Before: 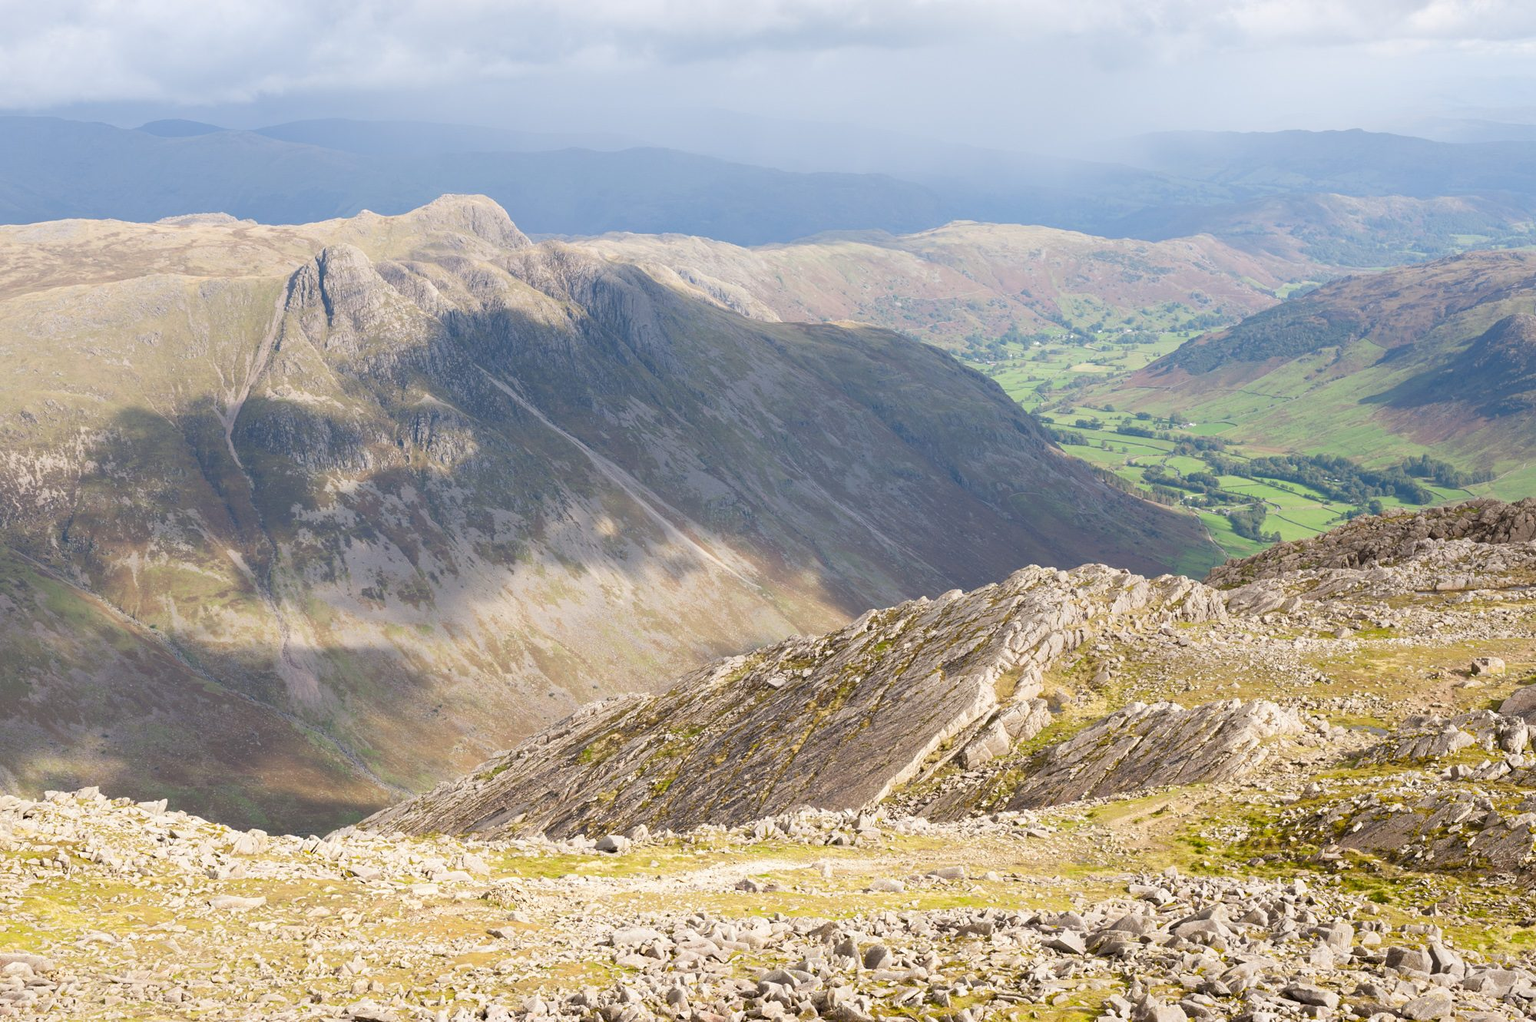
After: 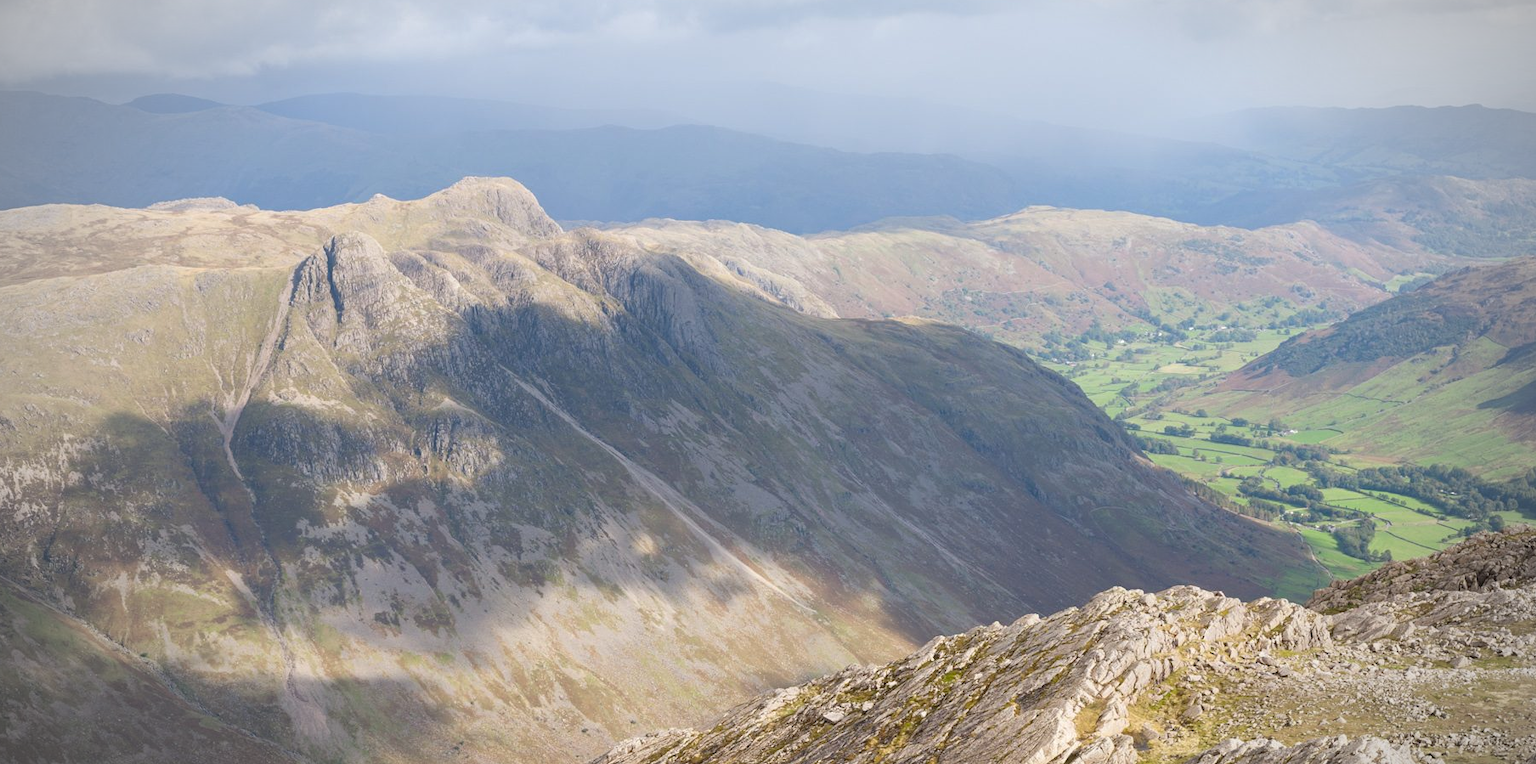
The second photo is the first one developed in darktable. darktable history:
vignetting: fall-off start 79.43%, saturation -0.649, width/height ratio 1.327, unbound false
crop: left 1.509%, top 3.452%, right 7.696%, bottom 28.452%
